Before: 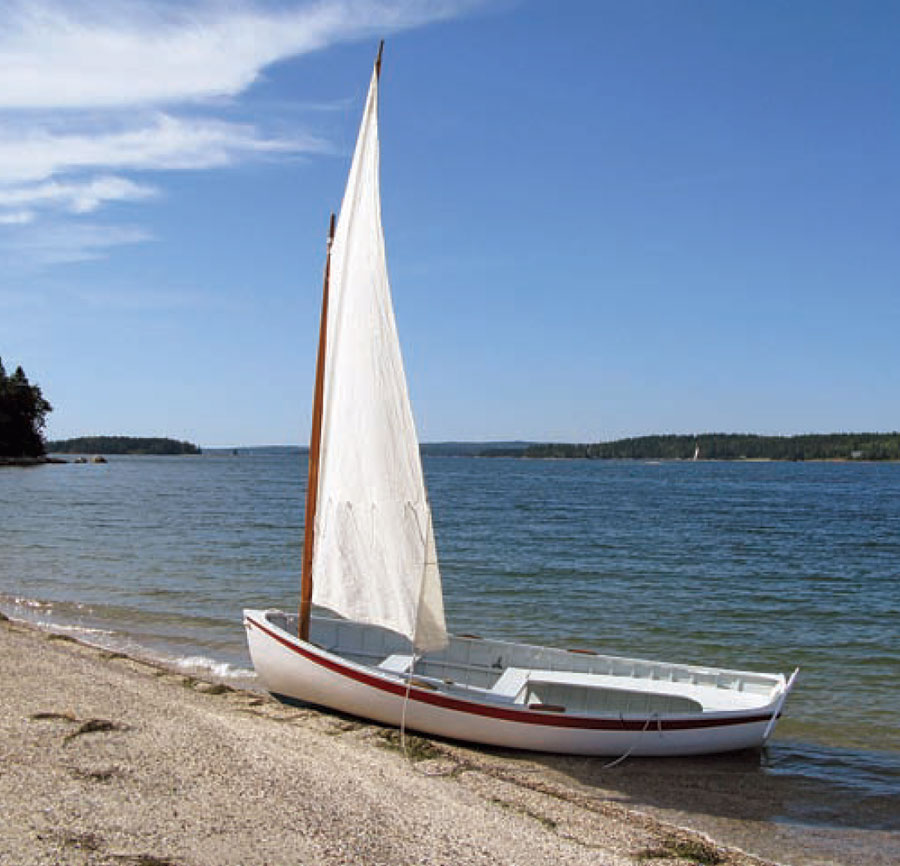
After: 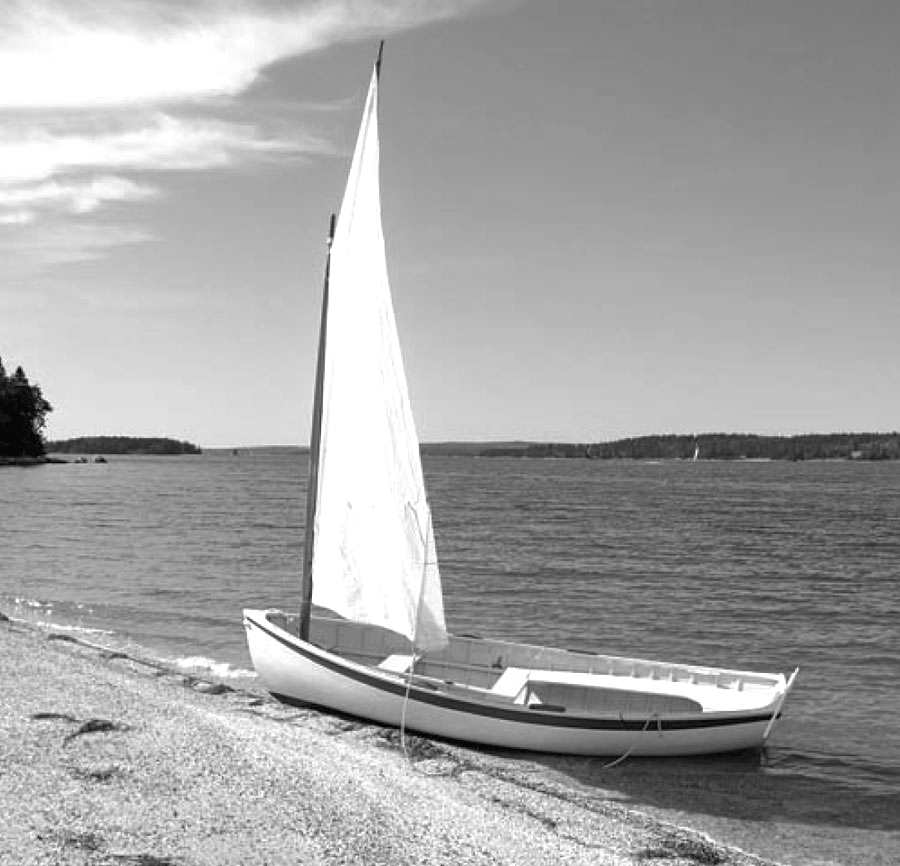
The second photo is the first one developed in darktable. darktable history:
exposure: black level correction 0, exposure 0.7 EV, compensate exposure bias true, compensate highlight preservation false
monochrome: a 30.25, b 92.03
